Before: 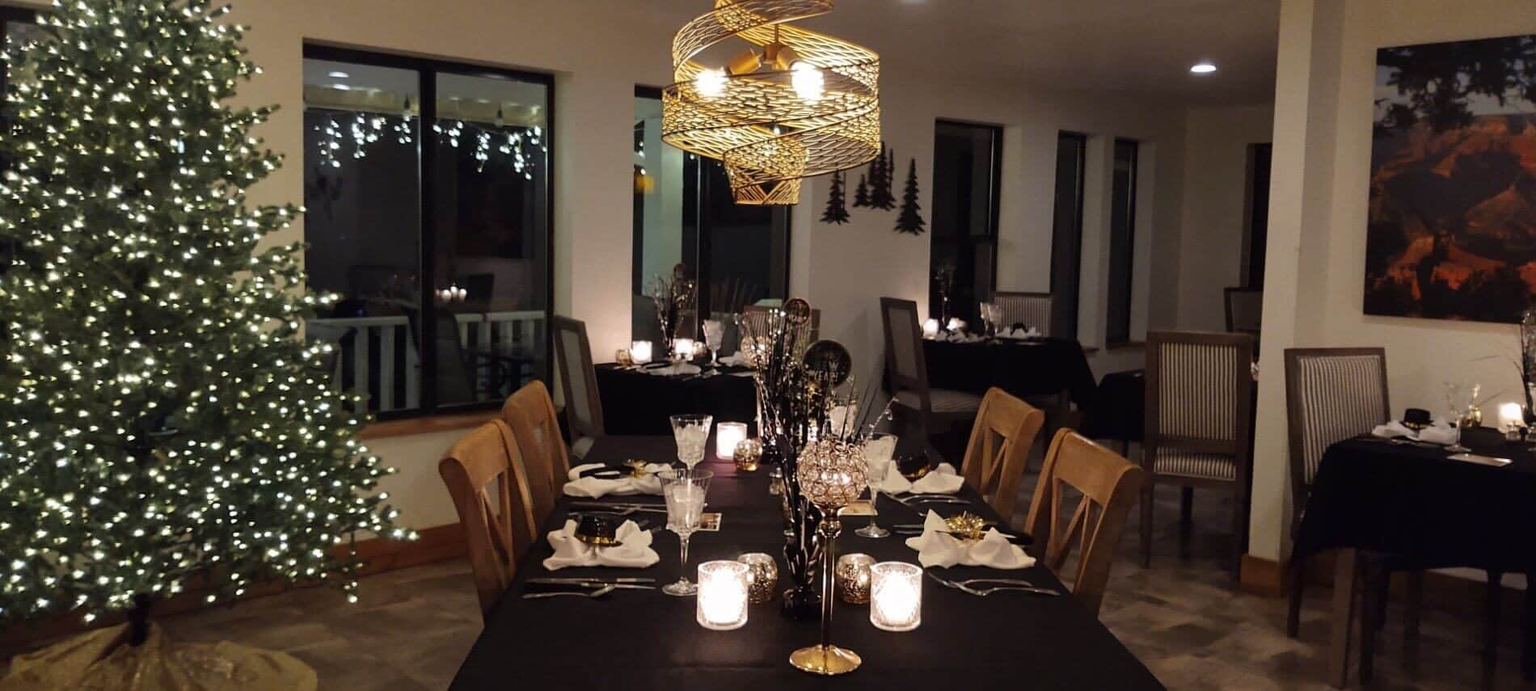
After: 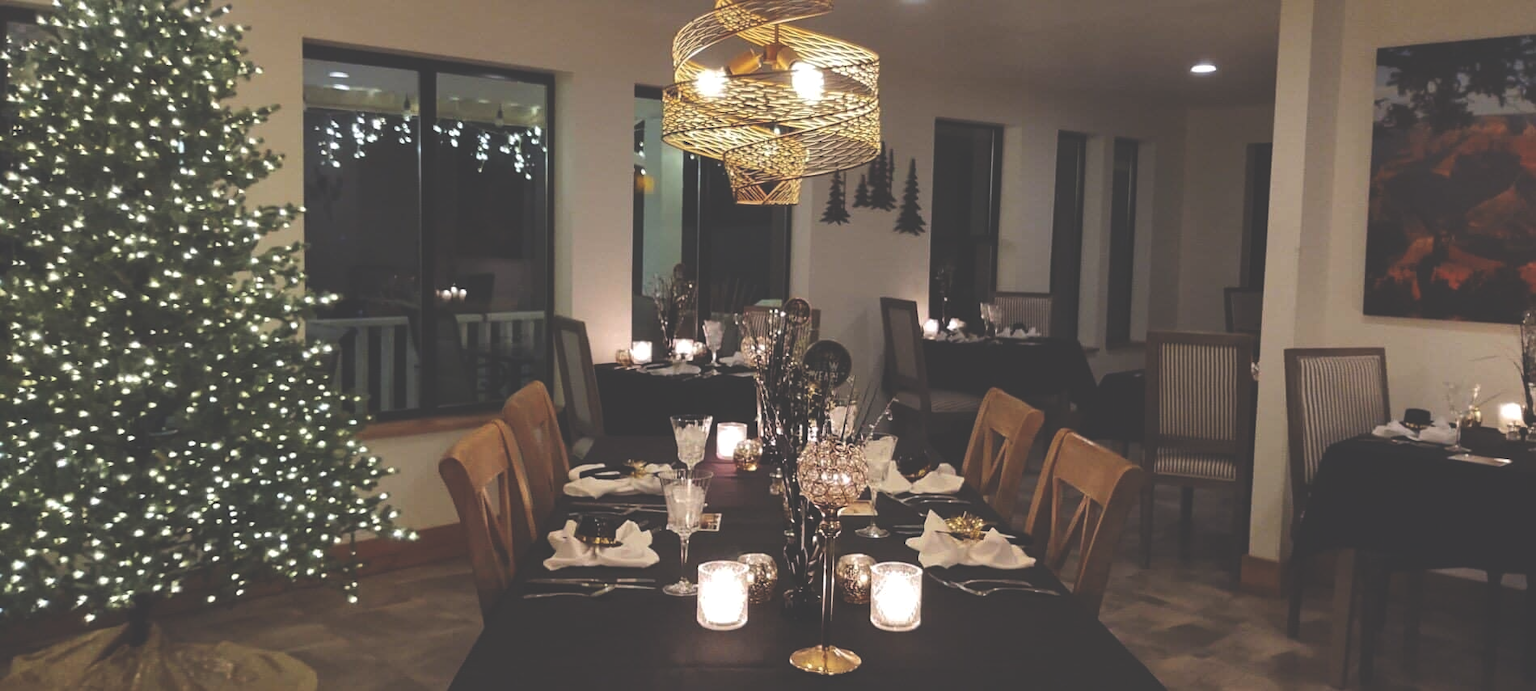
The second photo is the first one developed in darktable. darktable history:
exposure: black level correction -0.039, exposure 0.064 EV, compensate exposure bias true, compensate highlight preservation false
tone equalizer: edges refinement/feathering 500, mask exposure compensation -1.57 EV, preserve details no
